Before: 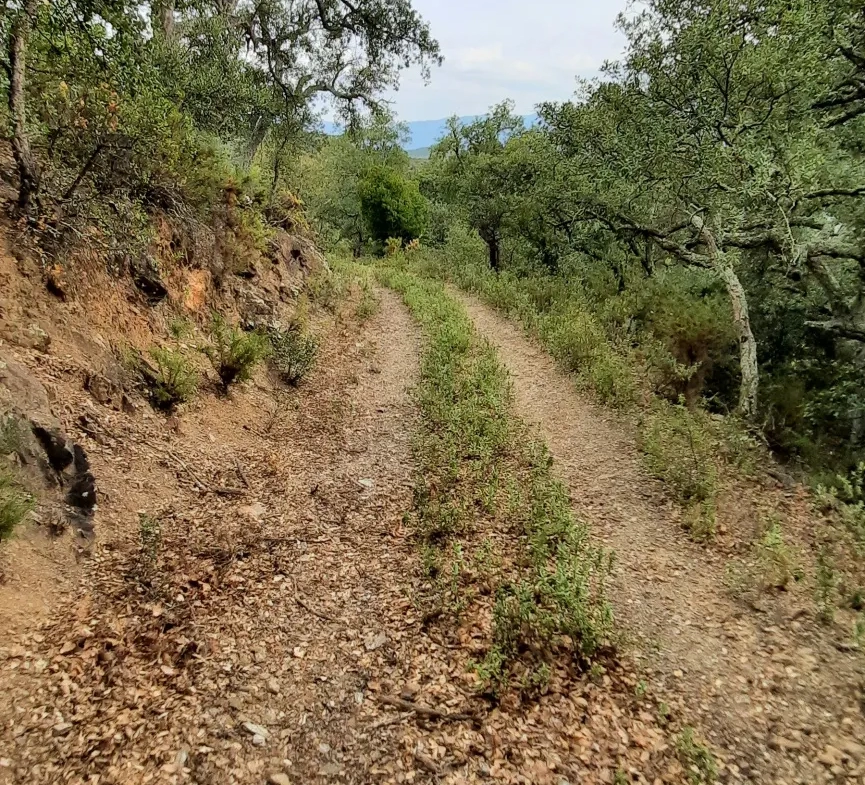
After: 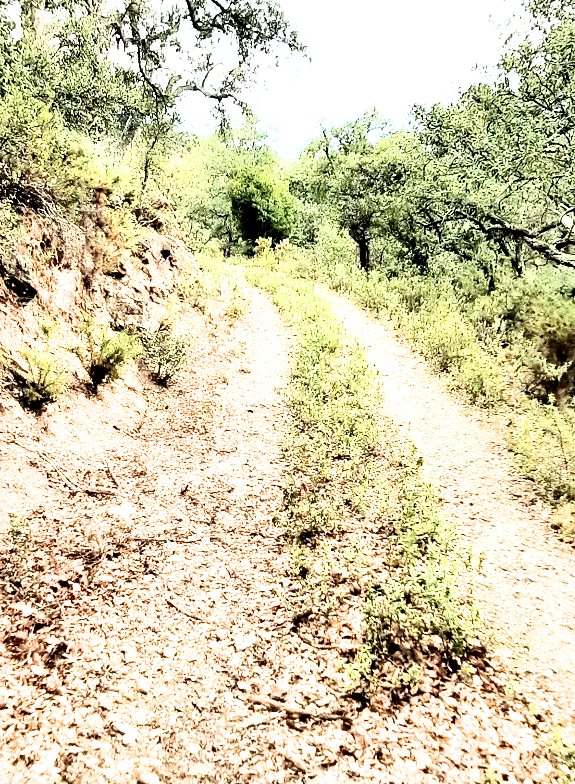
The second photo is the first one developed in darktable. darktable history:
exposure: black level correction 0, exposure 1.387 EV, compensate exposure bias true, compensate highlight preservation false
tone equalizer: -8 EV -0.756 EV, -7 EV -0.737 EV, -6 EV -0.57 EV, -5 EV -0.367 EV, -3 EV 0.404 EV, -2 EV 0.6 EV, -1 EV 0.676 EV, +0 EV 0.764 EV
contrast brightness saturation: contrast 0.28
crop and rotate: left 15.115%, right 18.357%
color correction: highlights b* -0.035, saturation 0.845
filmic rgb: middle gray luminance 10.15%, black relative exposure -8.6 EV, white relative exposure 3.33 EV, target black luminance 0%, hardness 5.21, latitude 44.63%, contrast 1.303, highlights saturation mix 3.86%, shadows ↔ highlights balance 24.56%
local contrast: mode bilateral grid, contrast 26, coarseness 61, detail 151%, midtone range 0.2
